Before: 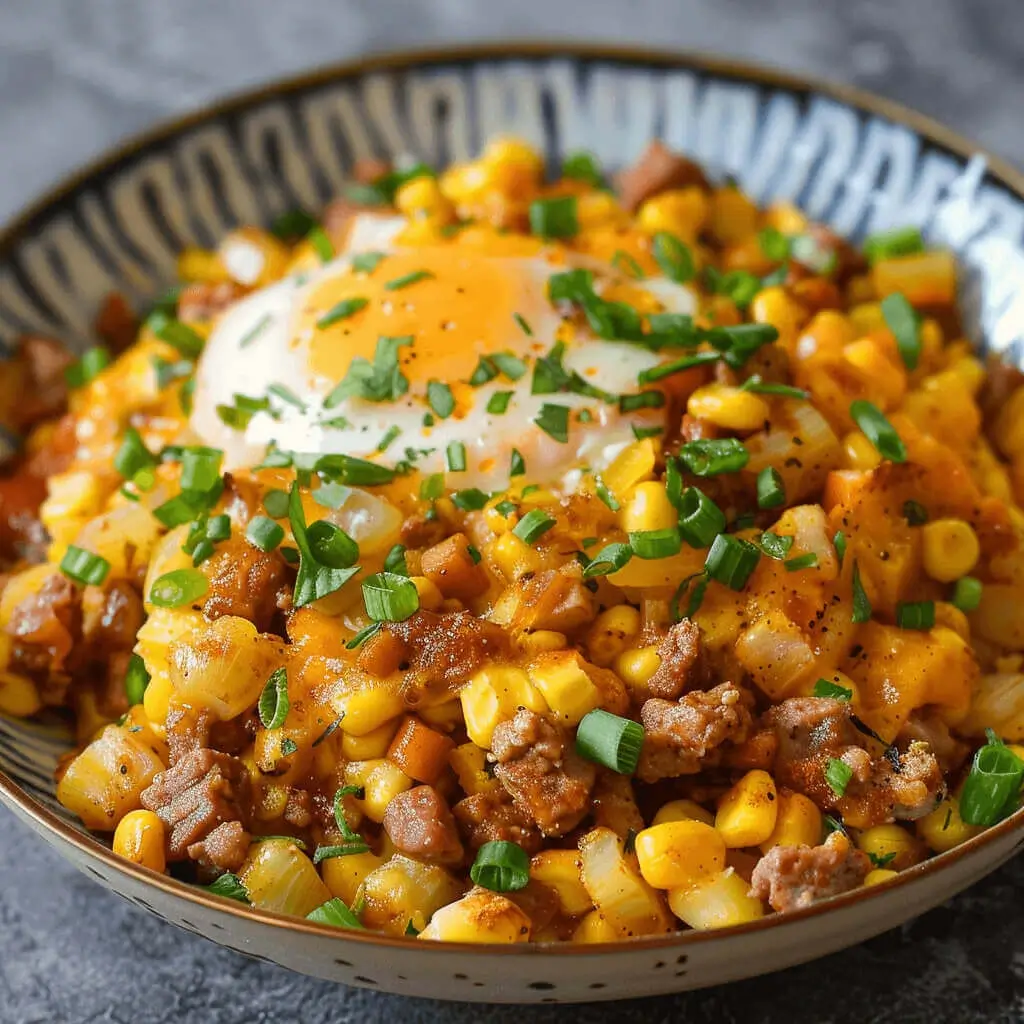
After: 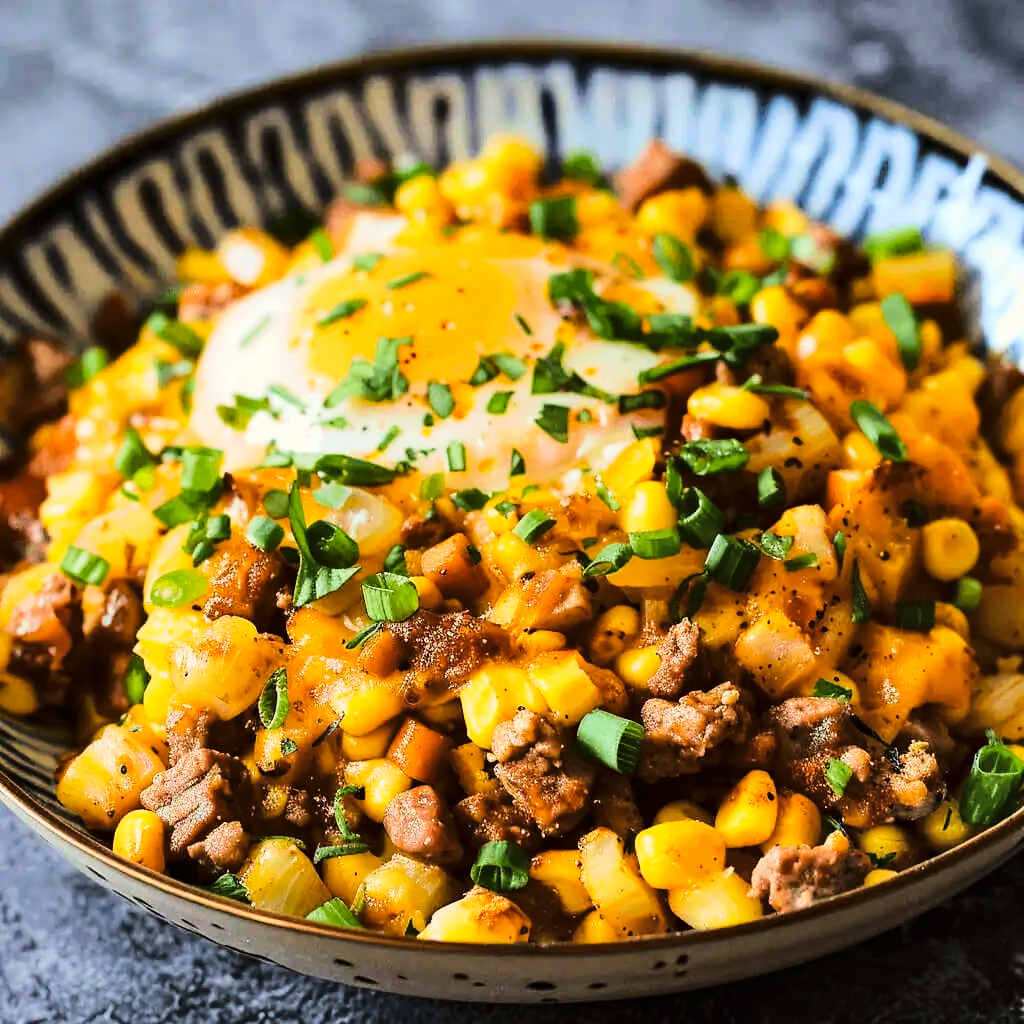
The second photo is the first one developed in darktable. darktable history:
shadows and highlights: shadows 32.83, highlights -47.7, soften with gaussian
velvia: on, module defaults
tone curve: curves: ch0 [(0, 0) (0.179, 0.073) (0.265, 0.147) (0.463, 0.553) (0.51, 0.635) (0.716, 0.863) (1, 0.997)], color space Lab, linked channels, preserve colors none
haze removal: compatibility mode true, adaptive false
